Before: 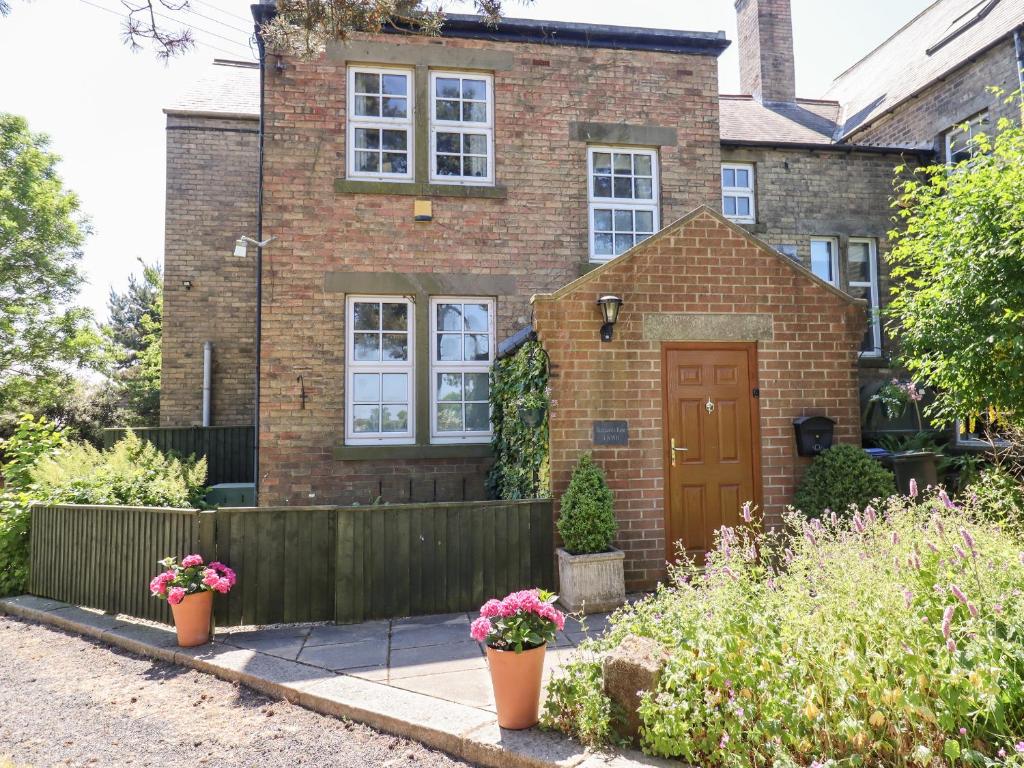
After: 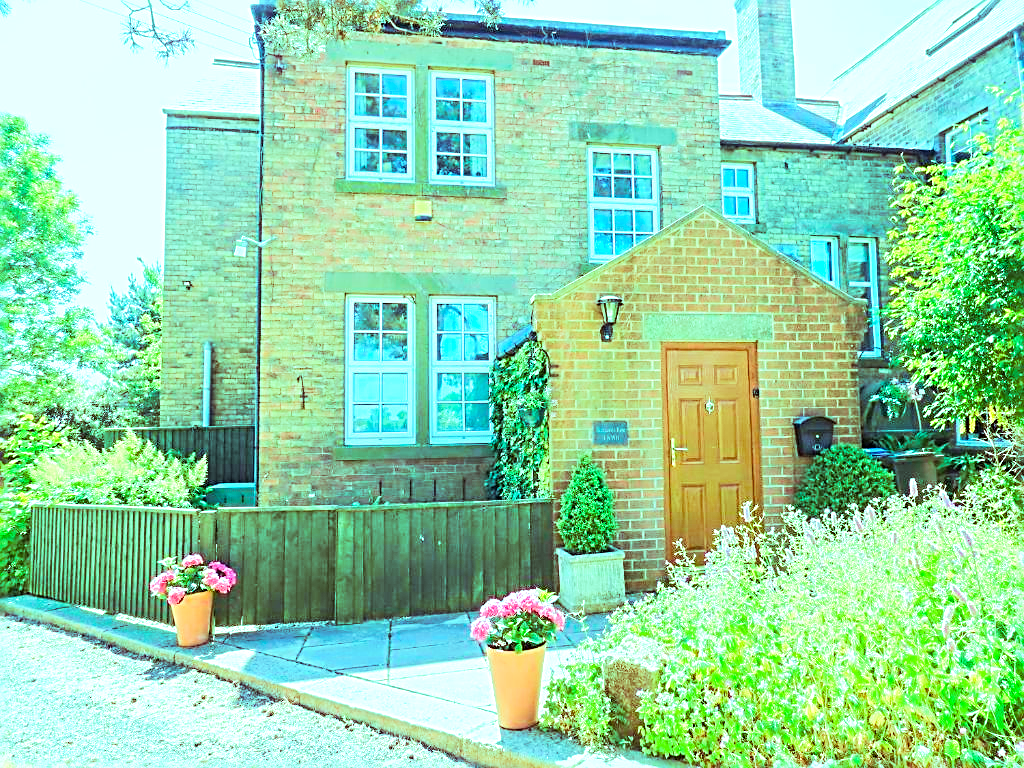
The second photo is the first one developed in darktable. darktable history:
sharpen: radius 2.808, amount 0.721
tone equalizer: -8 EV 2 EV, -7 EV 1.97 EV, -6 EV 1.98 EV, -5 EV 1.96 EV, -4 EV 1.99 EV, -3 EV 1.48 EV, -2 EV 0.995 EV, -1 EV 0.524 EV, edges refinement/feathering 500, mask exposure compensation -1.57 EV, preserve details no
color balance rgb: shadows lift › luminance -19.938%, highlights gain › chroma 7.527%, highlights gain › hue 182.12°, perceptual saturation grading › global saturation 19.3%
velvia: on, module defaults
